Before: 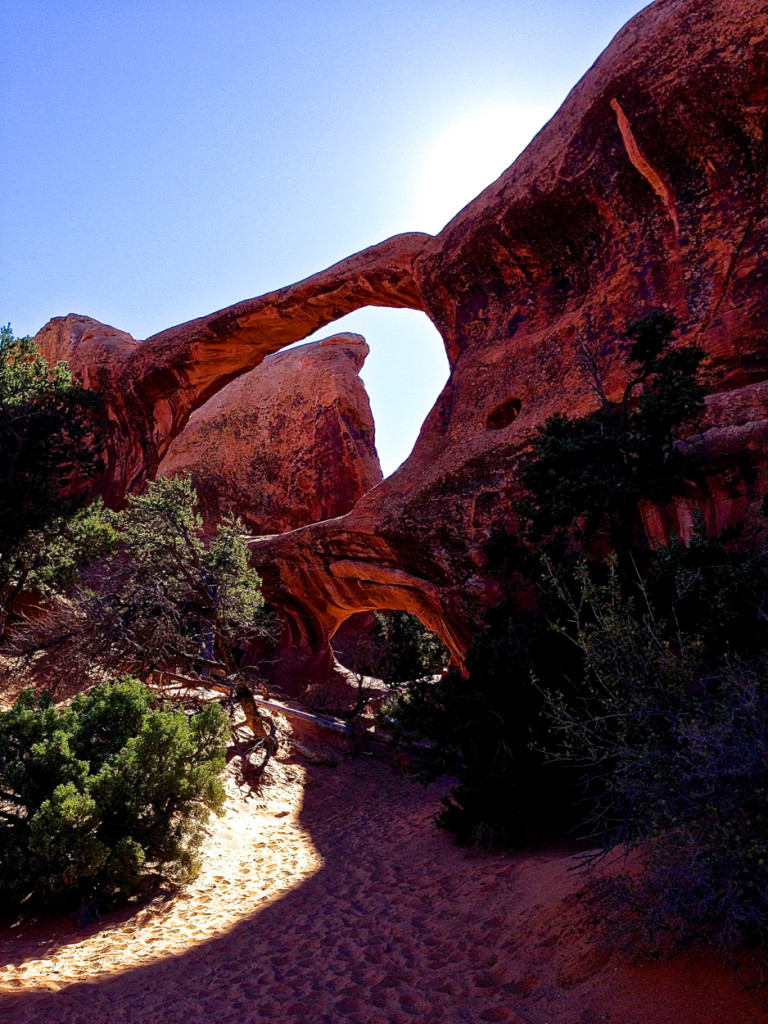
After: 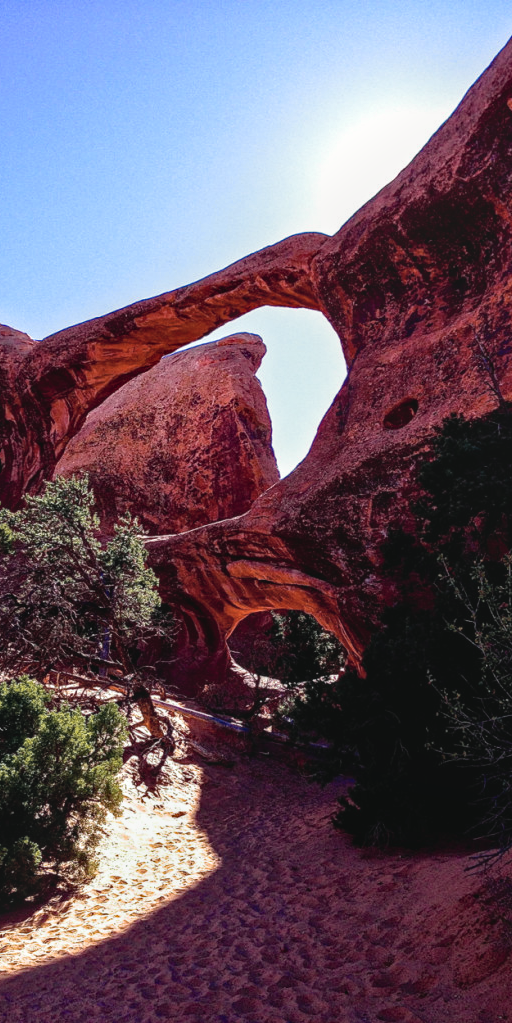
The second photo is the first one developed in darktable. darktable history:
crop and rotate: left 13.537%, right 19.796%
tone curve: curves: ch0 [(0, 0.046) (0.04, 0.074) (0.831, 0.861) (1, 1)]; ch1 [(0, 0) (0.146, 0.159) (0.338, 0.365) (0.417, 0.455) (0.489, 0.486) (0.504, 0.502) (0.529, 0.537) (0.563, 0.567) (1, 1)]; ch2 [(0, 0) (0.307, 0.298) (0.388, 0.375) (0.443, 0.456) (0.485, 0.492) (0.544, 0.525) (1, 1)], color space Lab, independent channels, preserve colors none
haze removal: compatibility mode true, adaptive false
local contrast: on, module defaults
